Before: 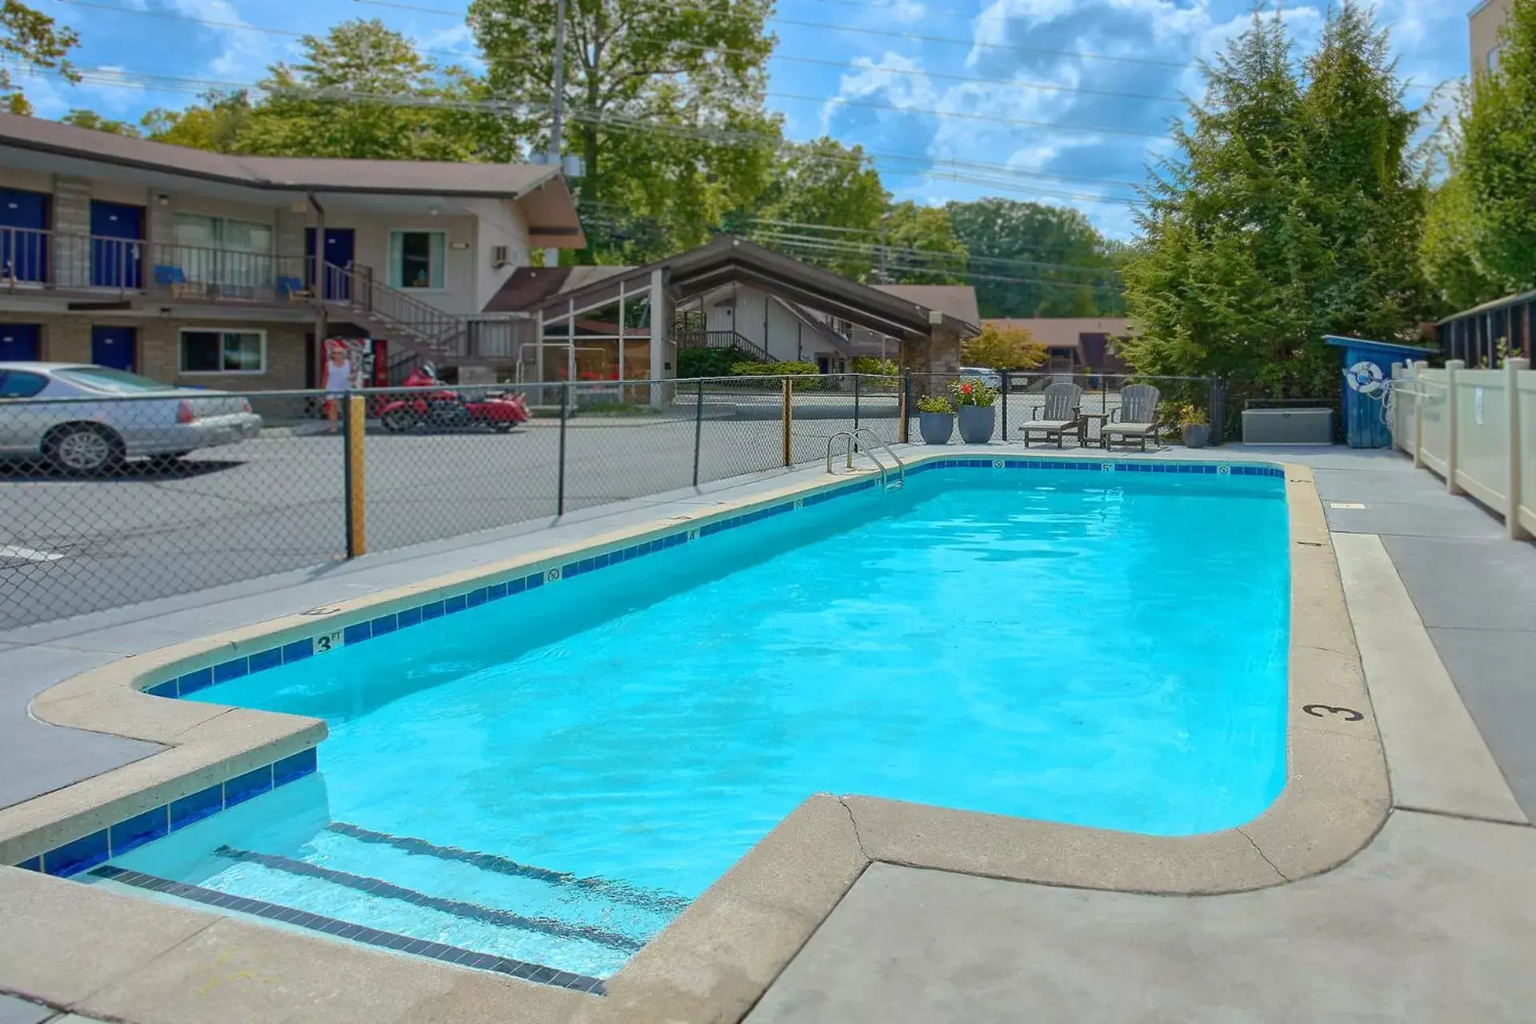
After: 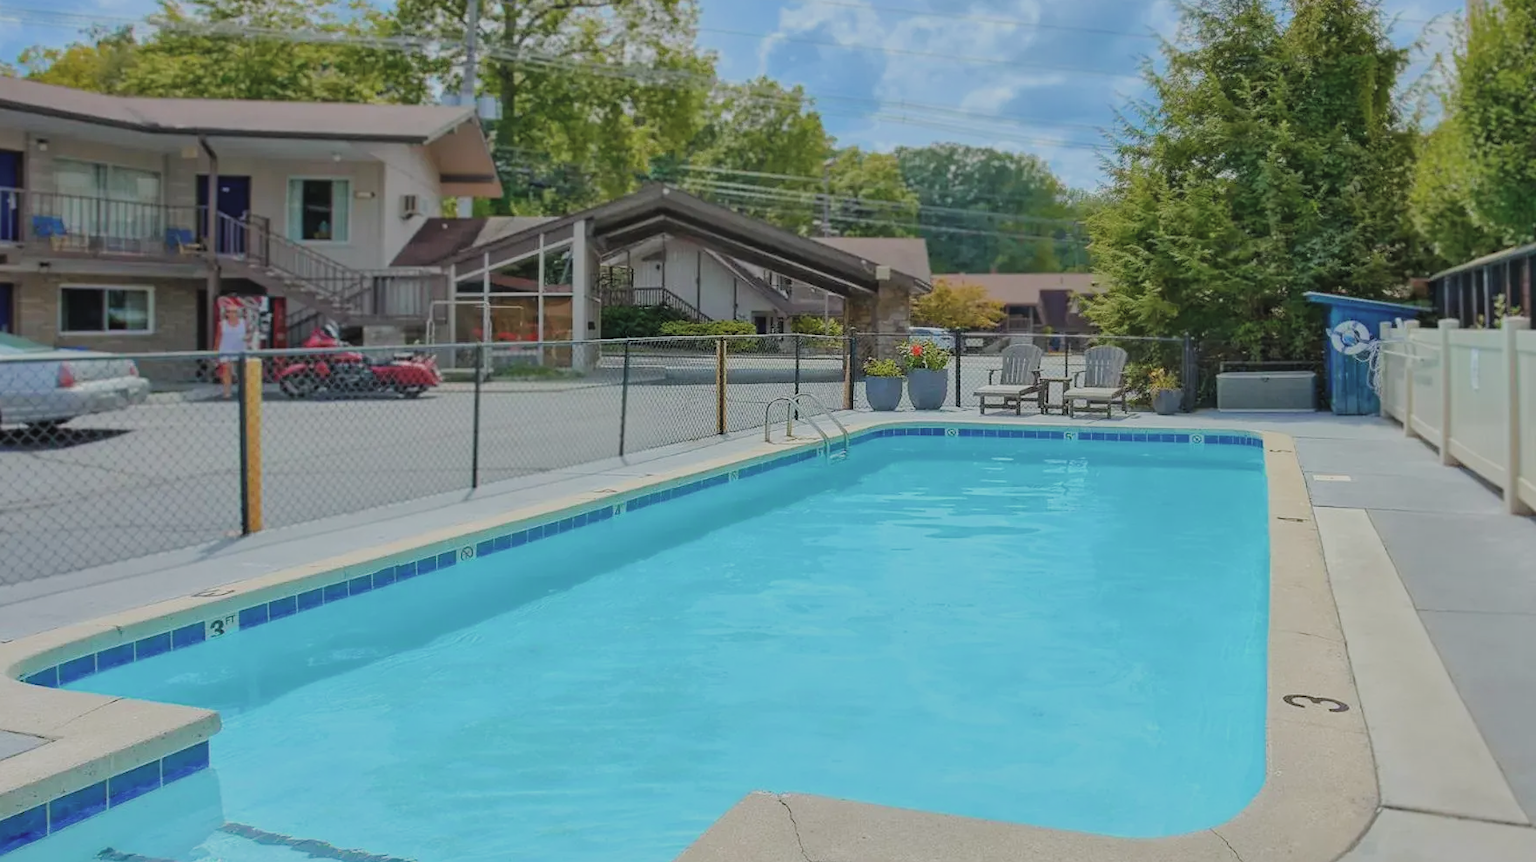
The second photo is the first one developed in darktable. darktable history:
crop: left 8.155%, top 6.611%, bottom 15.385%
filmic rgb: black relative exposure -7.15 EV, white relative exposure 5.36 EV, hardness 3.02
color balance: lift [1.007, 1, 1, 1], gamma [1.097, 1, 1, 1]
